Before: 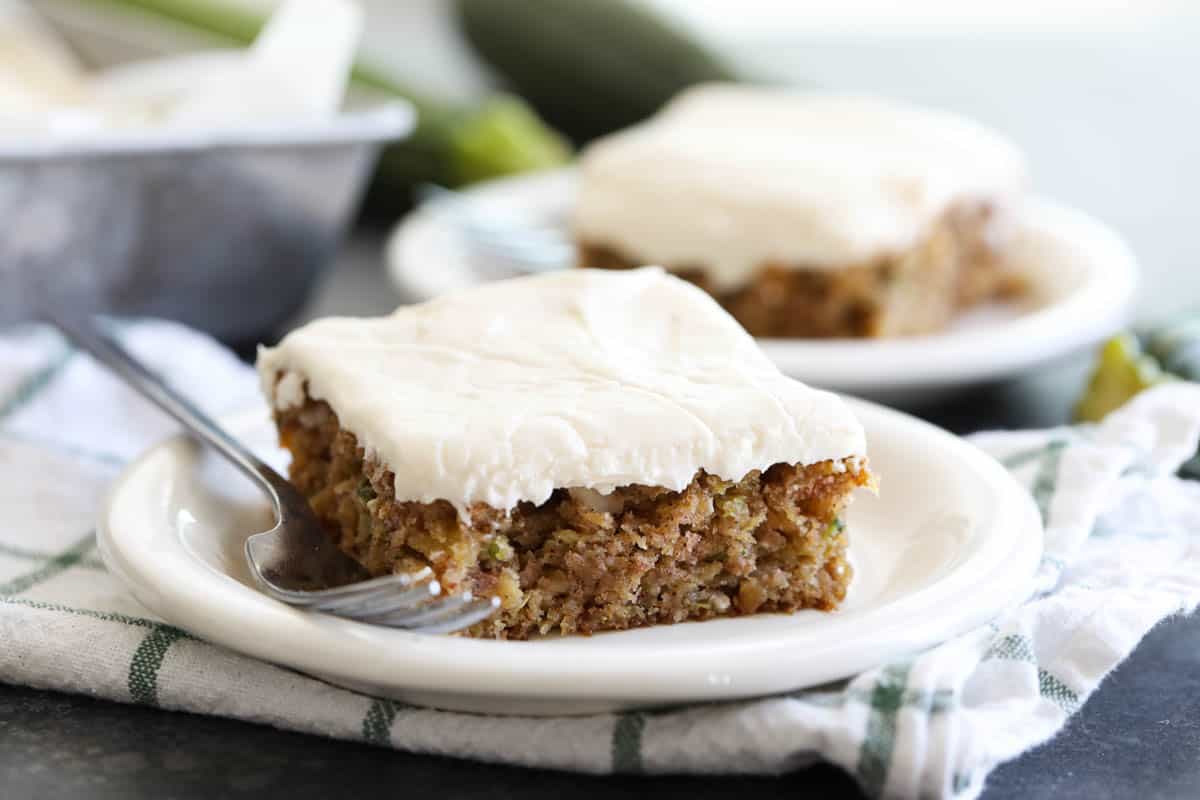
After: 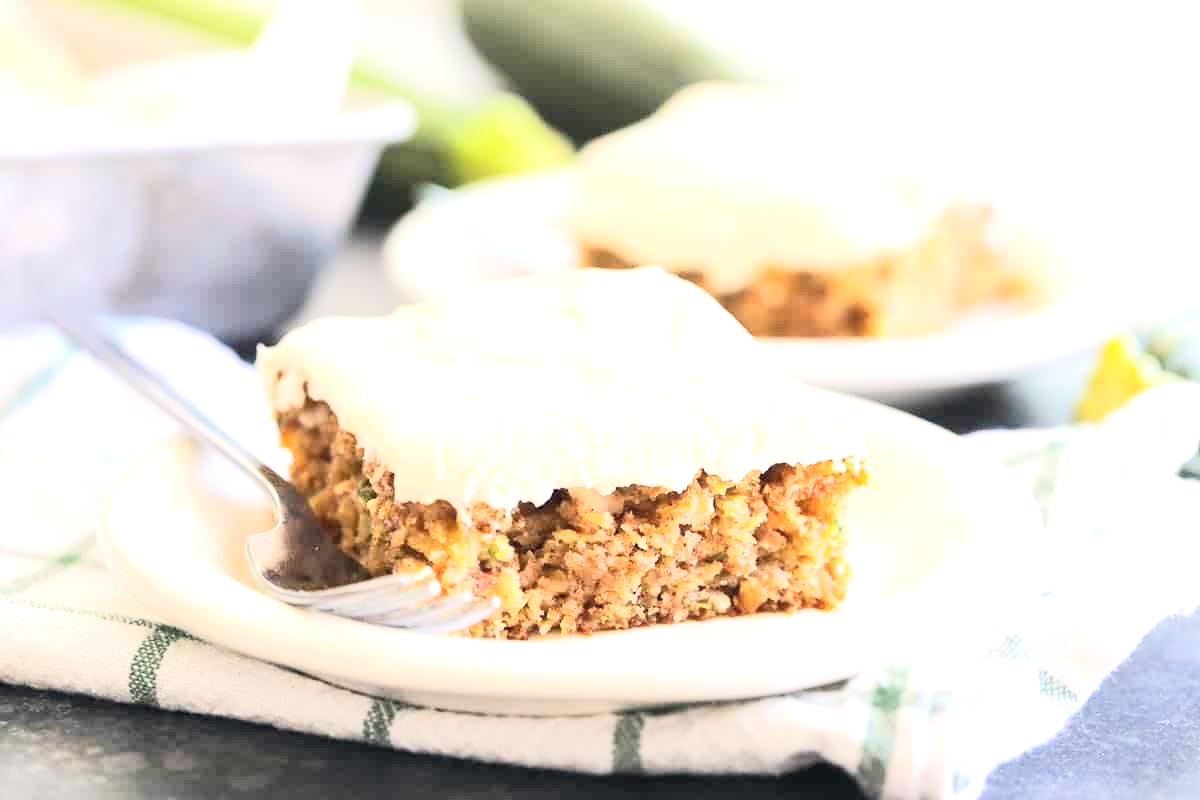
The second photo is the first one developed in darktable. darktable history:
color correction: highlights a* 2.81, highlights b* 4.99, shadows a* -1.49, shadows b* -4.85, saturation 0.81
tone equalizer: -8 EV 1.97 EV, -7 EV 1.96 EV, -6 EV 1.99 EV, -5 EV 1.99 EV, -4 EV 1.98 EV, -3 EV 1.47 EV, -2 EV 0.976 EV, -1 EV 0.496 EV, edges refinement/feathering 500, mask exposure compensation -1.57 EV, preserve details no
contrast brightness saturation: contrast 0.199, brightness 0.167, saturation 0.218
